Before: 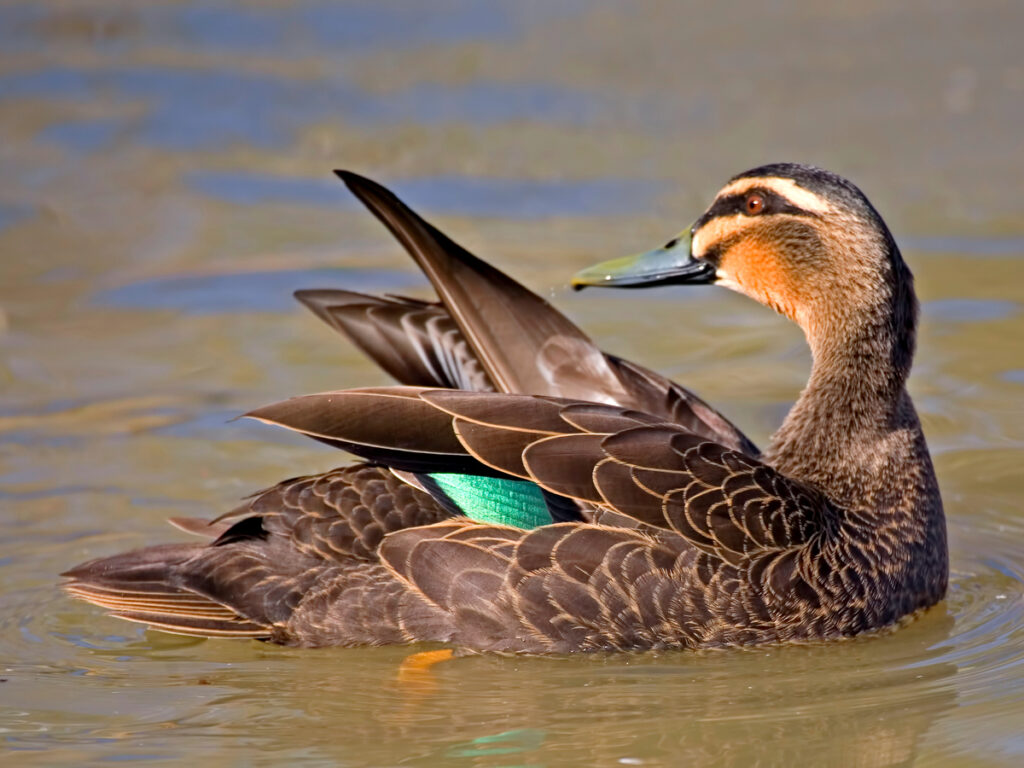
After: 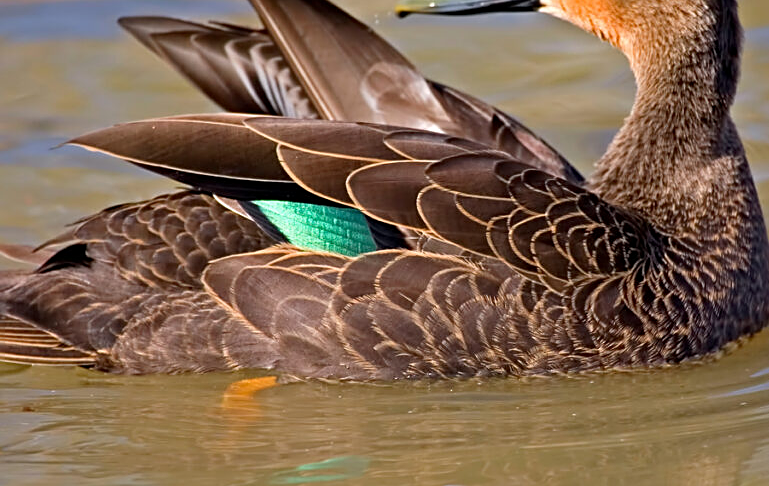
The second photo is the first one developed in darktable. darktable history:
sharpen: on, module defaults
crop and rotate: left 17.226%, top 35.58%, right 7.581%, bottom 1.025%
